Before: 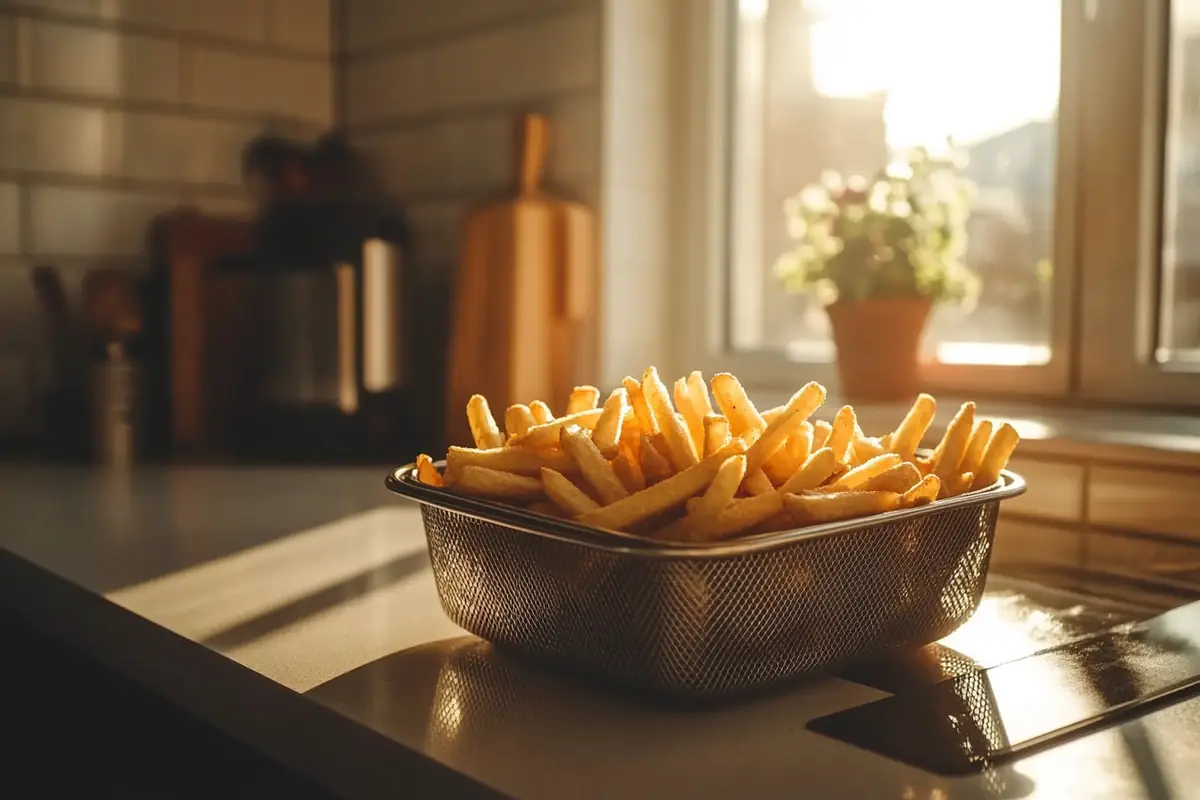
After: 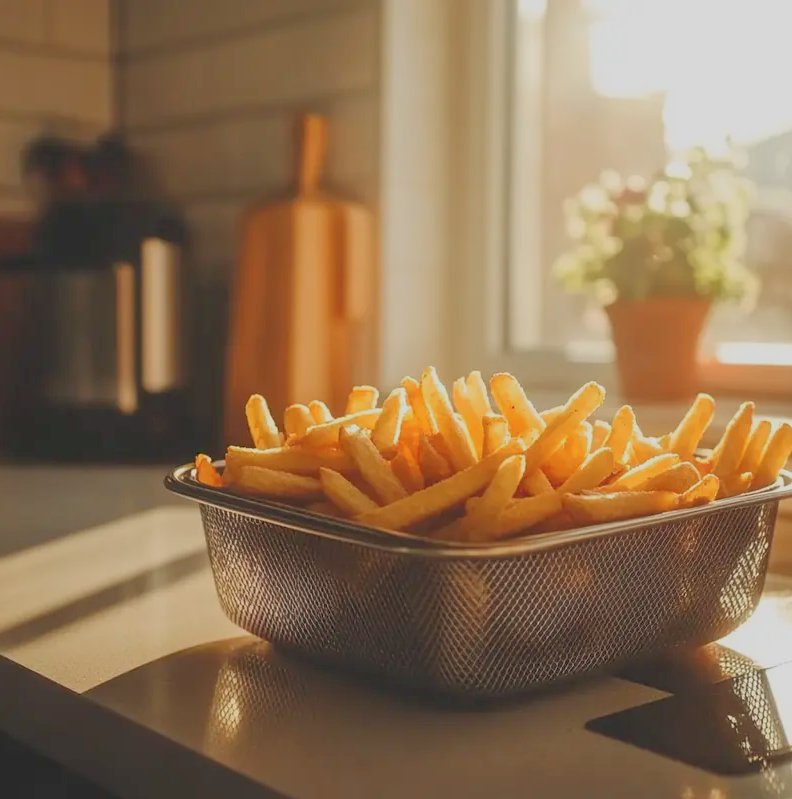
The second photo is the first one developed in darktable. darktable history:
rgb levels: levels [[0.013, 0.434, 0.89], [0, 0.5, 1], [0, 0.5, 1]]
crop and rotate: left 18.442%, right 15.508%
haze removal: strength -0.05
color balance rgb: contrast -30%
